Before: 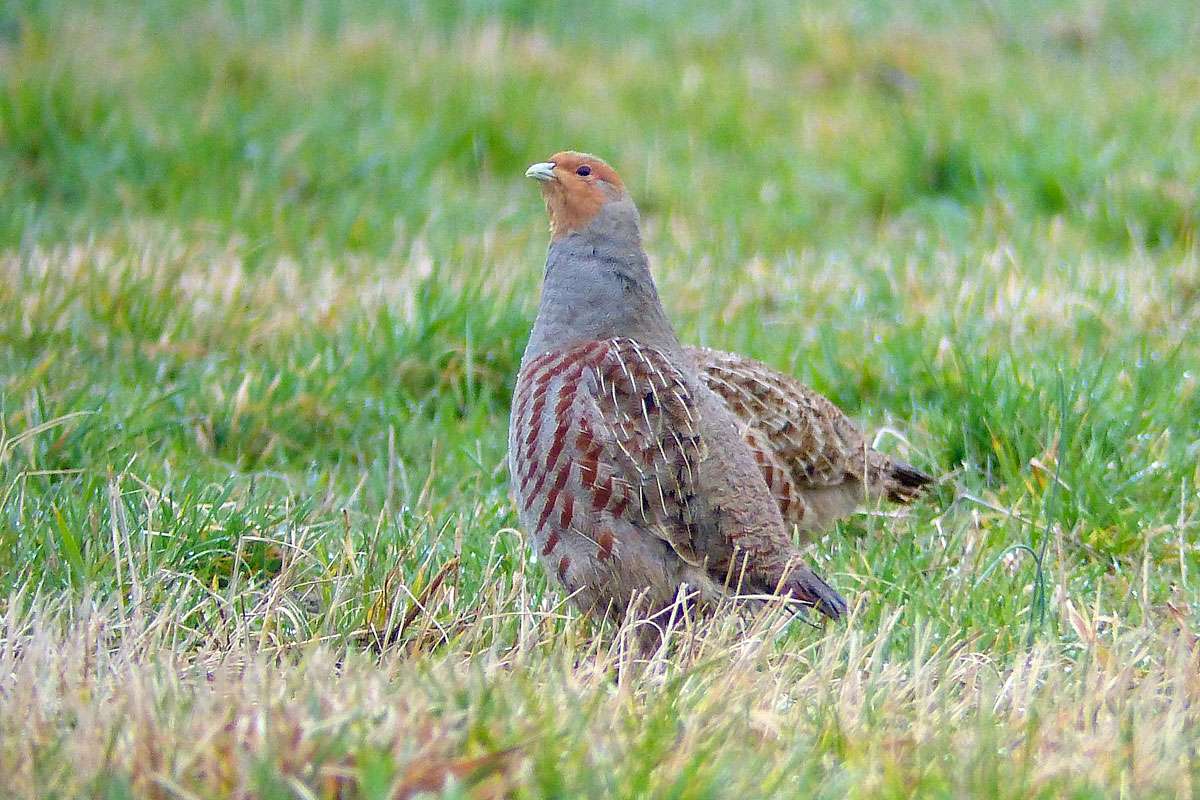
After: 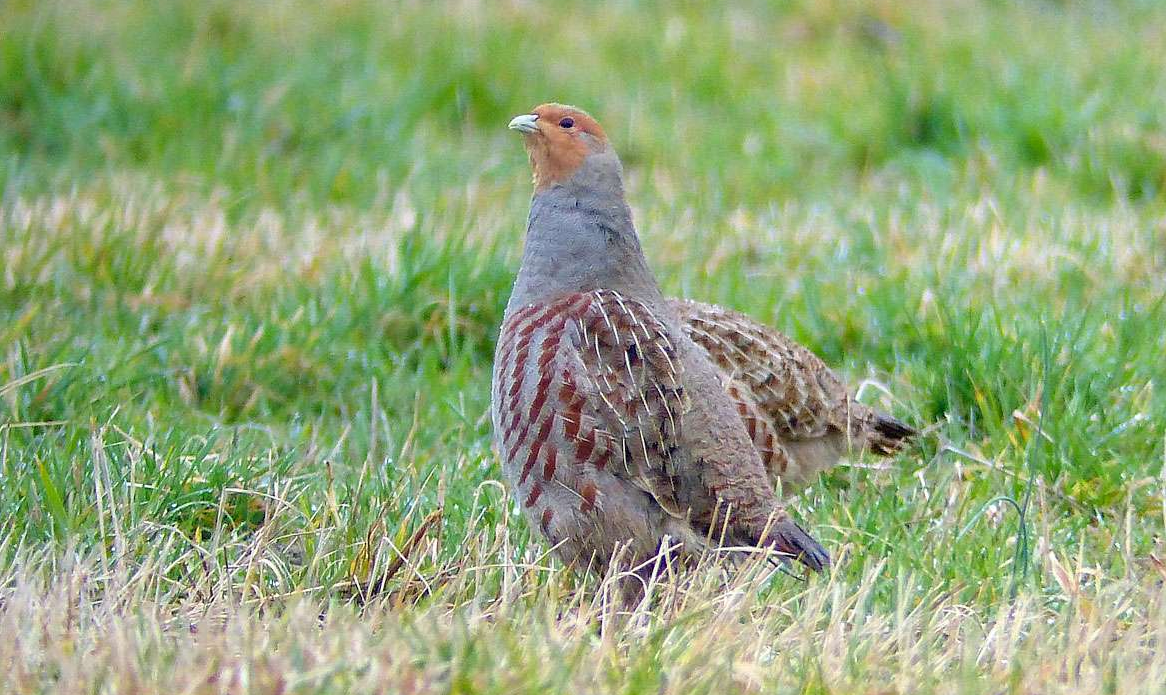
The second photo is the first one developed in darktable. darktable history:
crop: left 1.46%, top 6.109%, right 1.292%, bottom 6.904%
